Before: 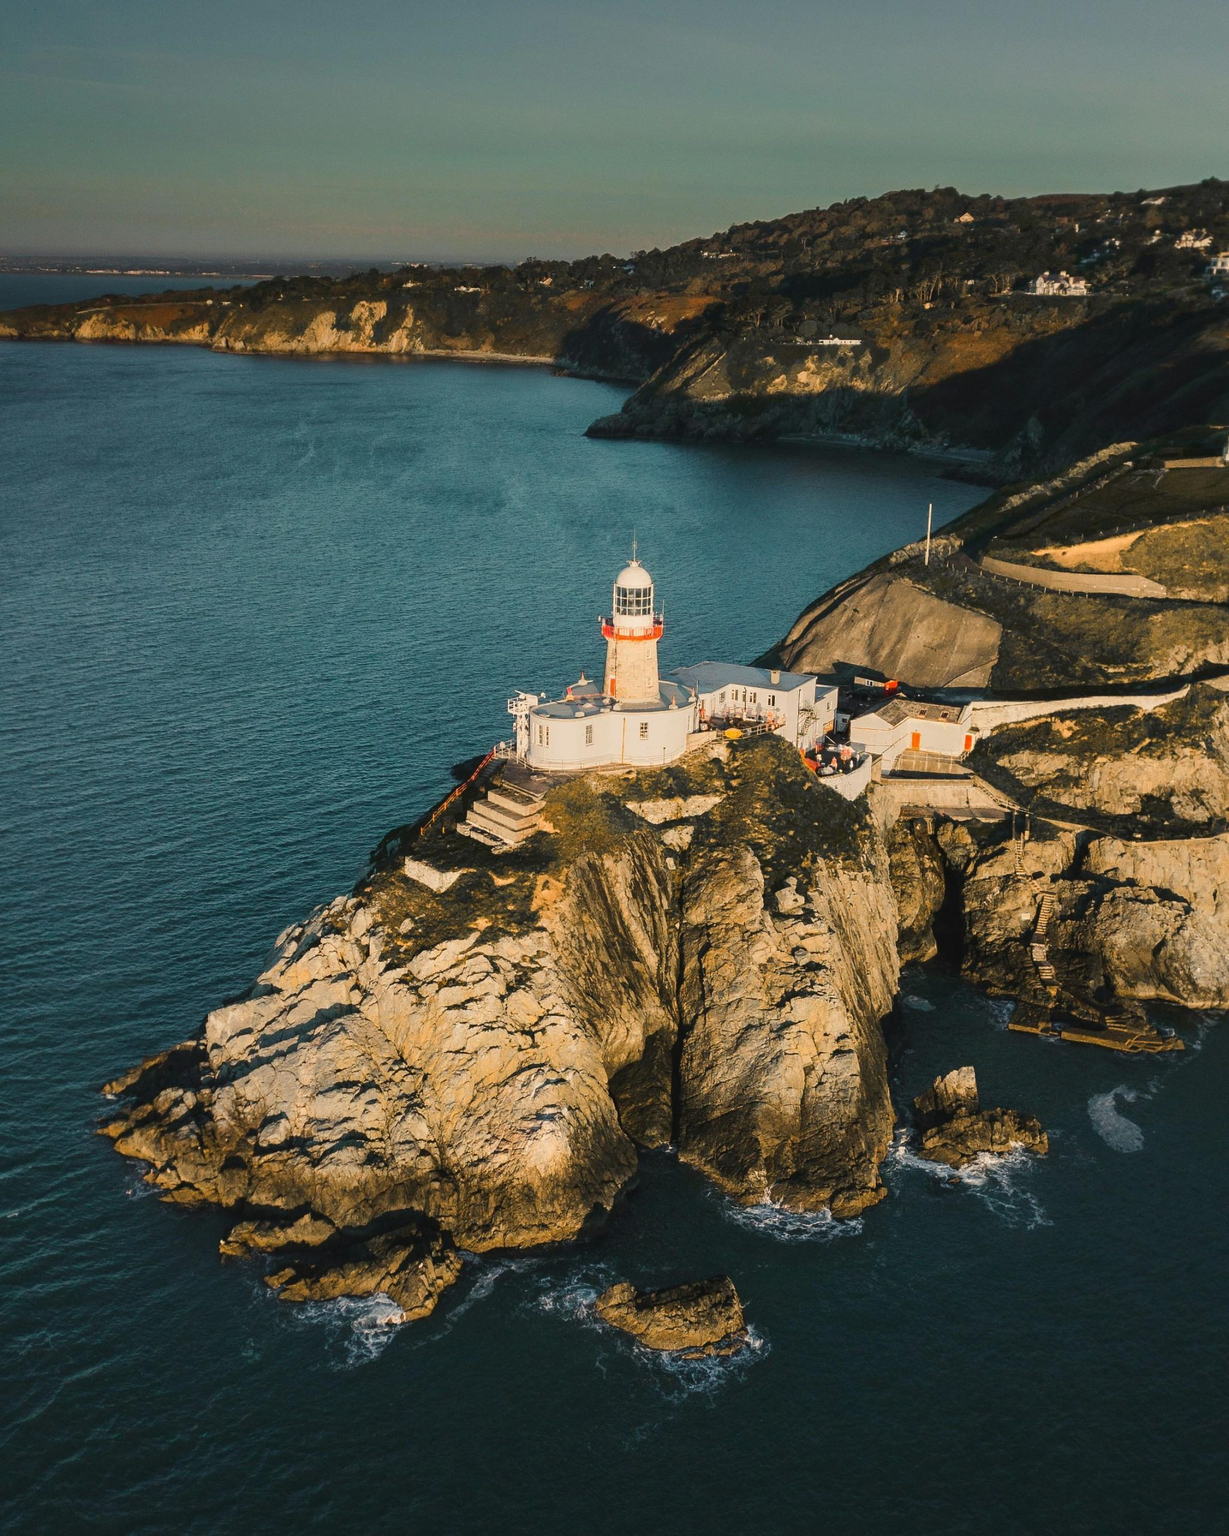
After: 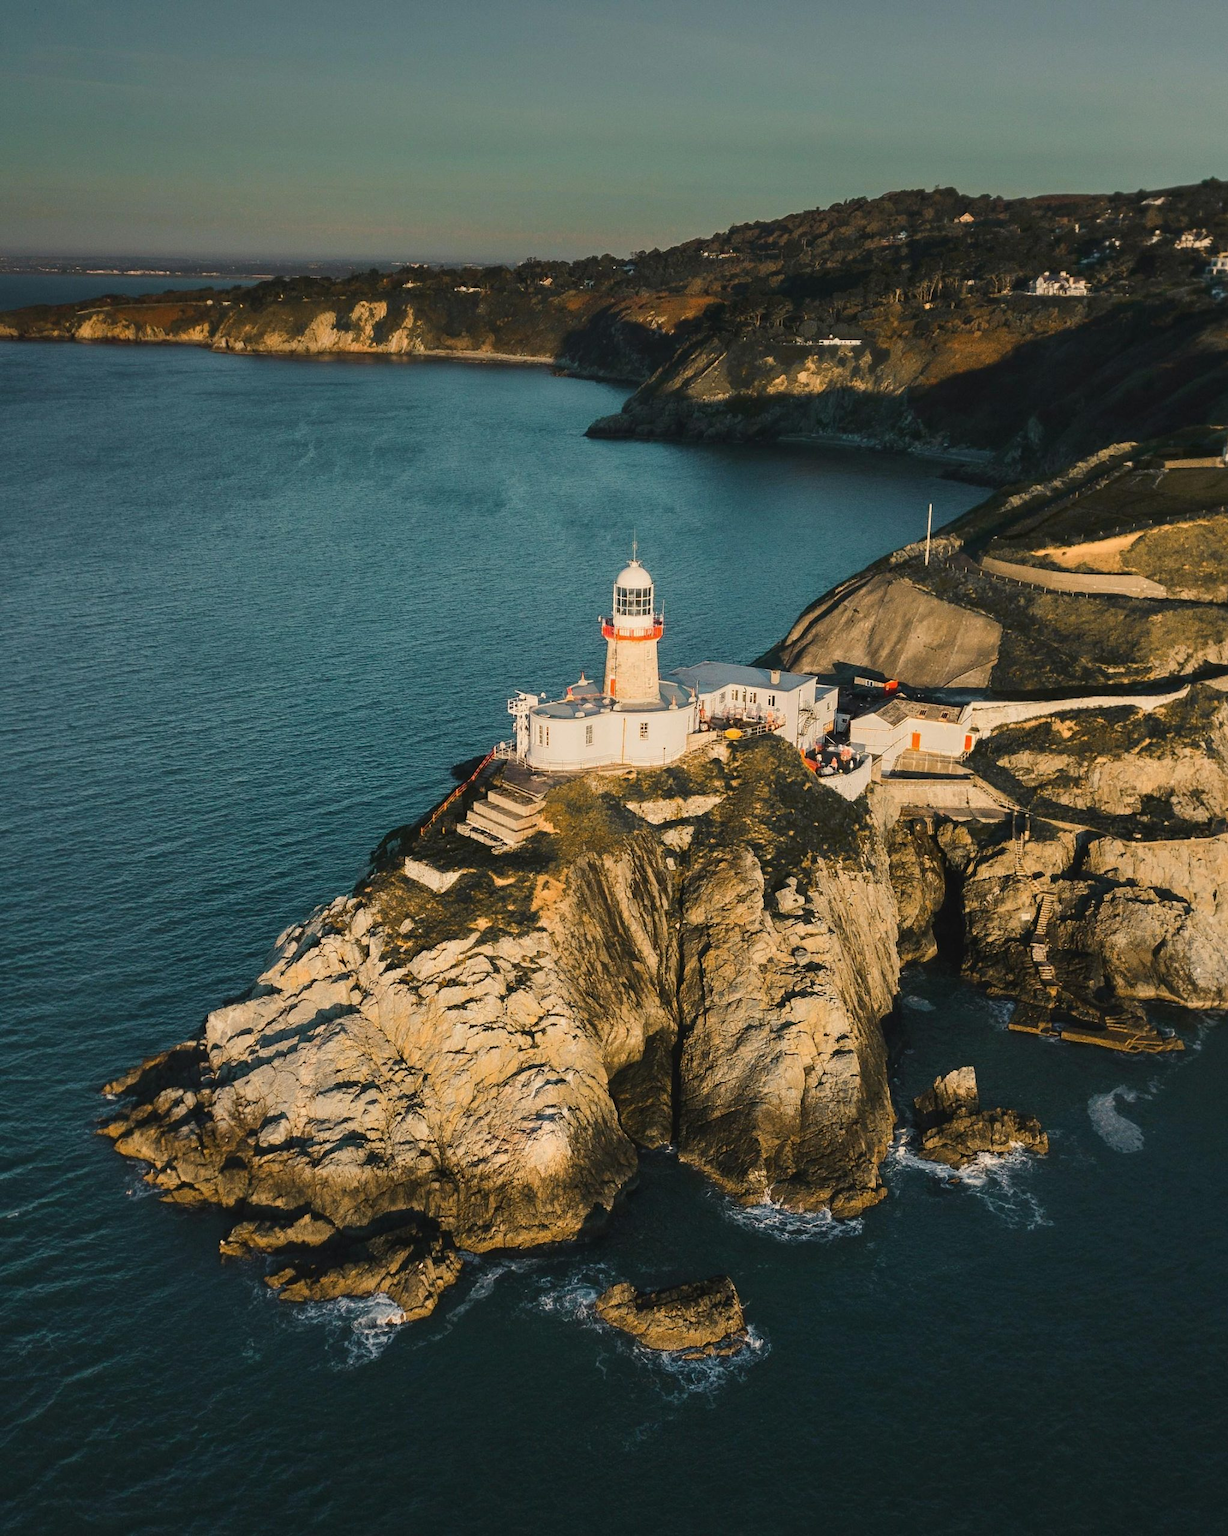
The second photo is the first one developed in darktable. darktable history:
color calibration: illuminant same as pipeline (D50), adaptation none (bypass), x 0.333, y 0.335, temperature 5005.99 K, saturation algorithm version 1 (2020)
